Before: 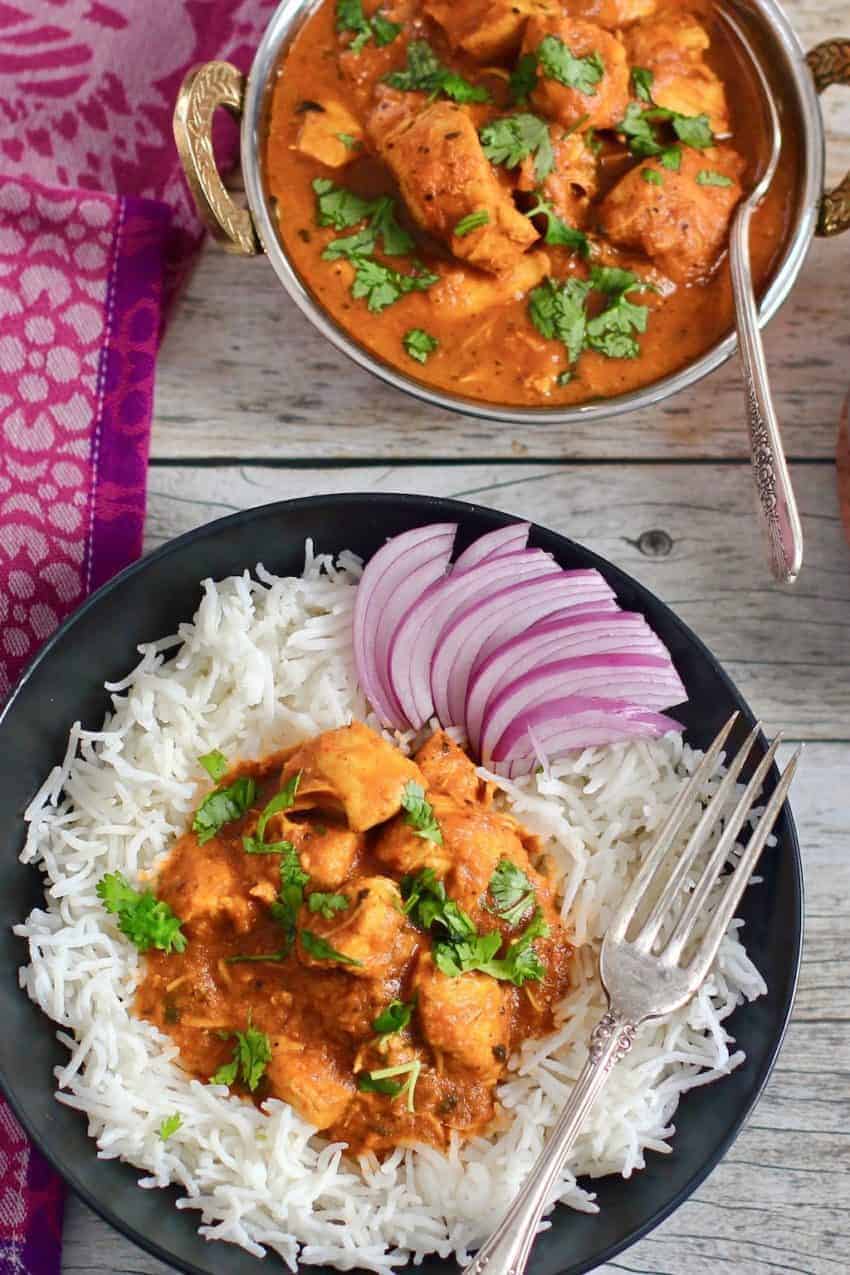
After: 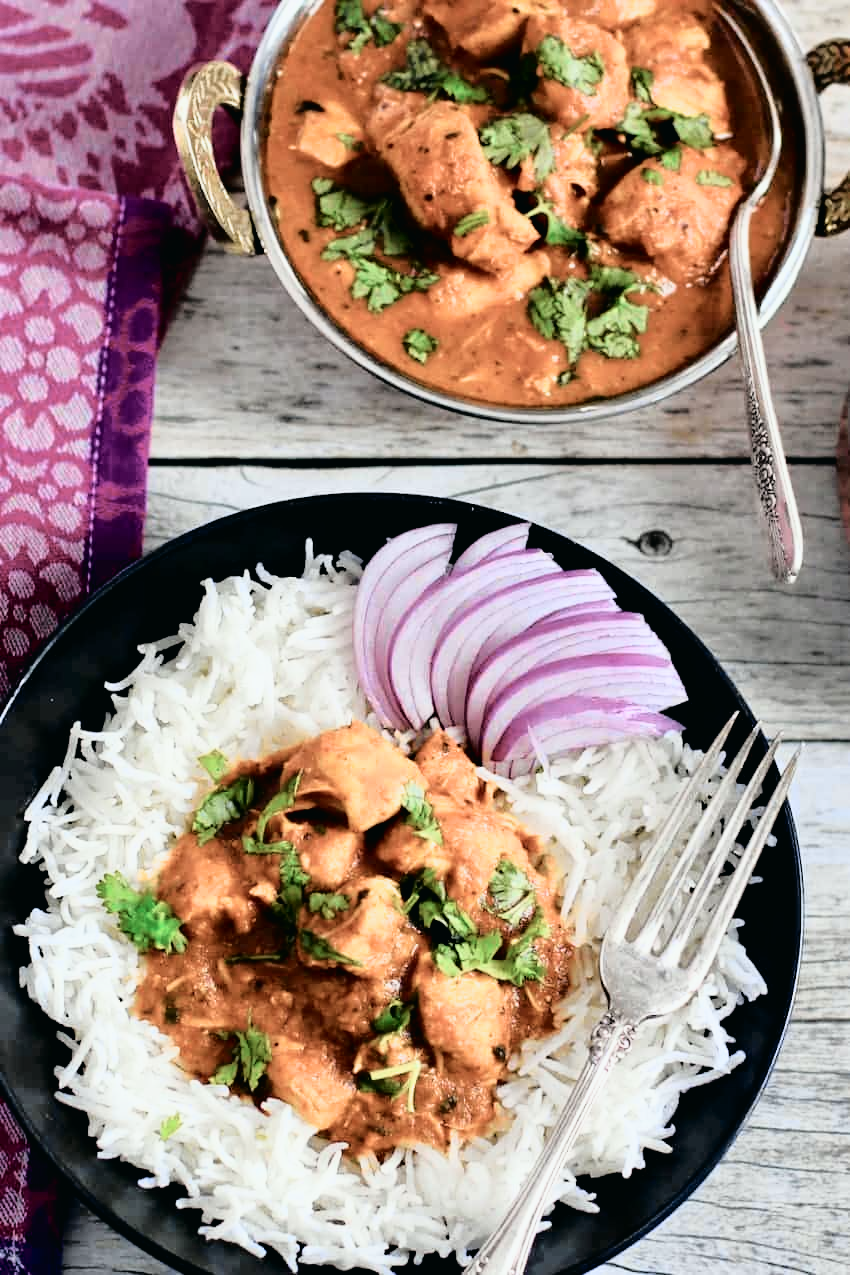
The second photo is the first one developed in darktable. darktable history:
tone curve: curves: ch0 [(0.014, 0.013) (0.088, 0.043) (0.208, 0.176) (0.257, 0.267) (0.406, 0.483) (0.489, 0.556) (0.667, 0.73) (0.793, 0.851) (0.994, 0.974)]; ch1 [(0, 0) (0.161, 0.092) (0.35, 0.33) (0.392, 0.392) (0.457, 0.467) (0.505, 0.497) (0.537, 0.518) (0.553, 0.53) (0.58, 0.567) (0.739, 0.697) (1, 1)]; ch2 [(0, 0) (0.346, 0.362) (0.448, 0.419) (0.502, 0.499) (0.533, 0.517) (0.556, 0.533) (0.629, 0.619) (0.717, 0.678) (1, 1)], color space Lab, independent channels, preserve colors none
filmic rgb: black relative exposure -5.49 EV, white relative exposure 2.52 EV, target black luminance 0%, hardness 4.5, latitude 67.15%, contrast 1.456, shadows ↔ highlights balance -3.58%
